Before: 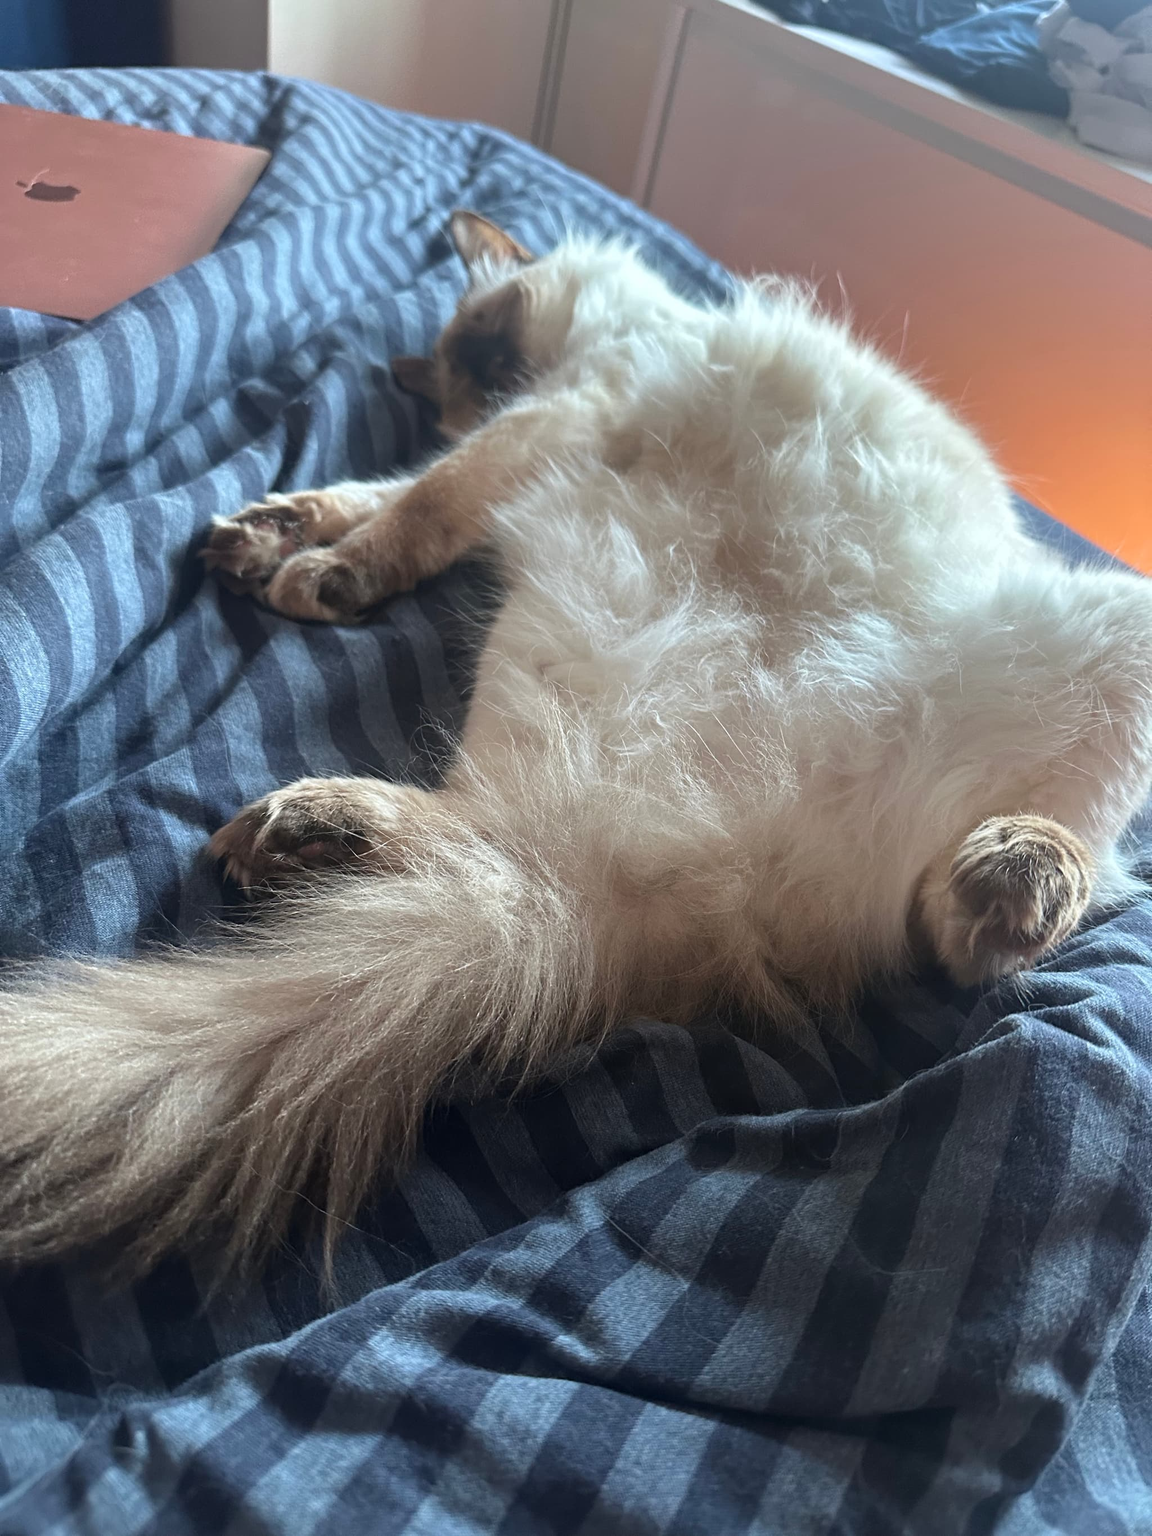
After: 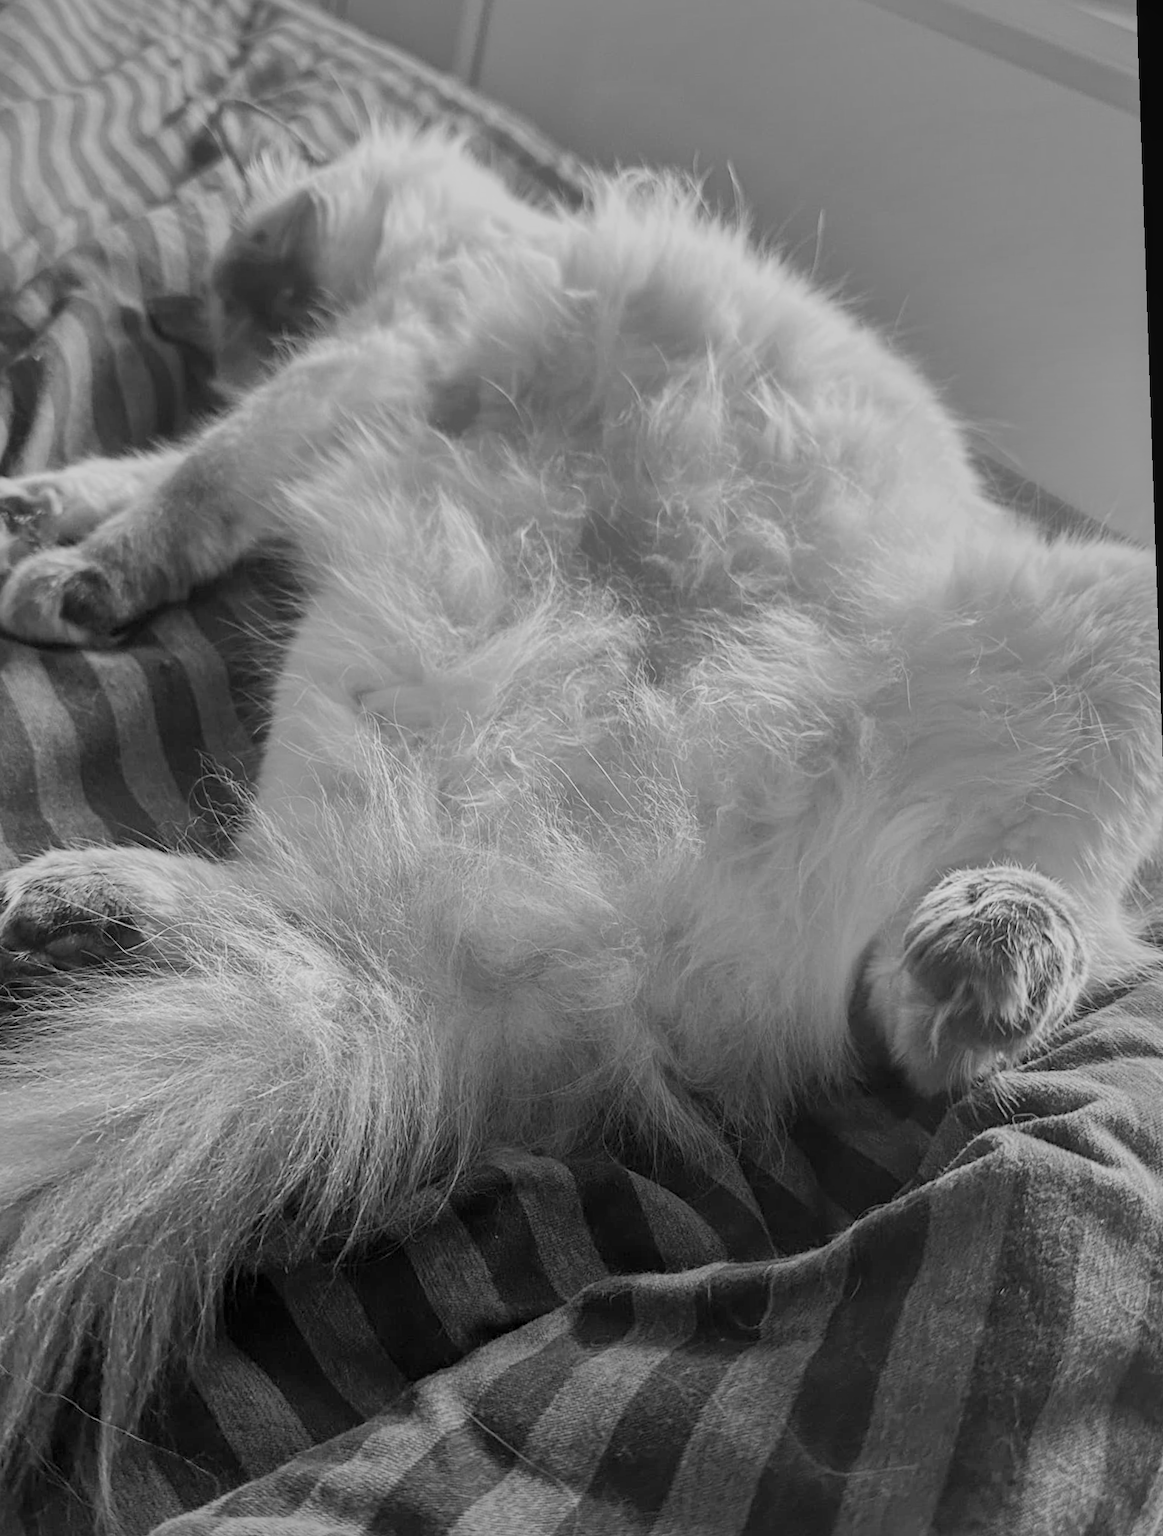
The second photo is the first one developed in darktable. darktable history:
exposure: black level correction -0.002, exposure 0.54 EV, compensate highlight preservation false
filmic rgb: black relative exposure -16 EV, white relative exposure 6.12 EV, hardness 5.22
crop: left 23.095%, top 5.827%, bottom 11.854%
rotate and perspective: rotation -2°, crop left 0.022, crop right 0.978, crop top 0.049, crop bottom 0.951
local contrast: on, module defaults
monochrome: a 30.25, b 92.03
shadows and highlights: shadows 40, highlights -60
